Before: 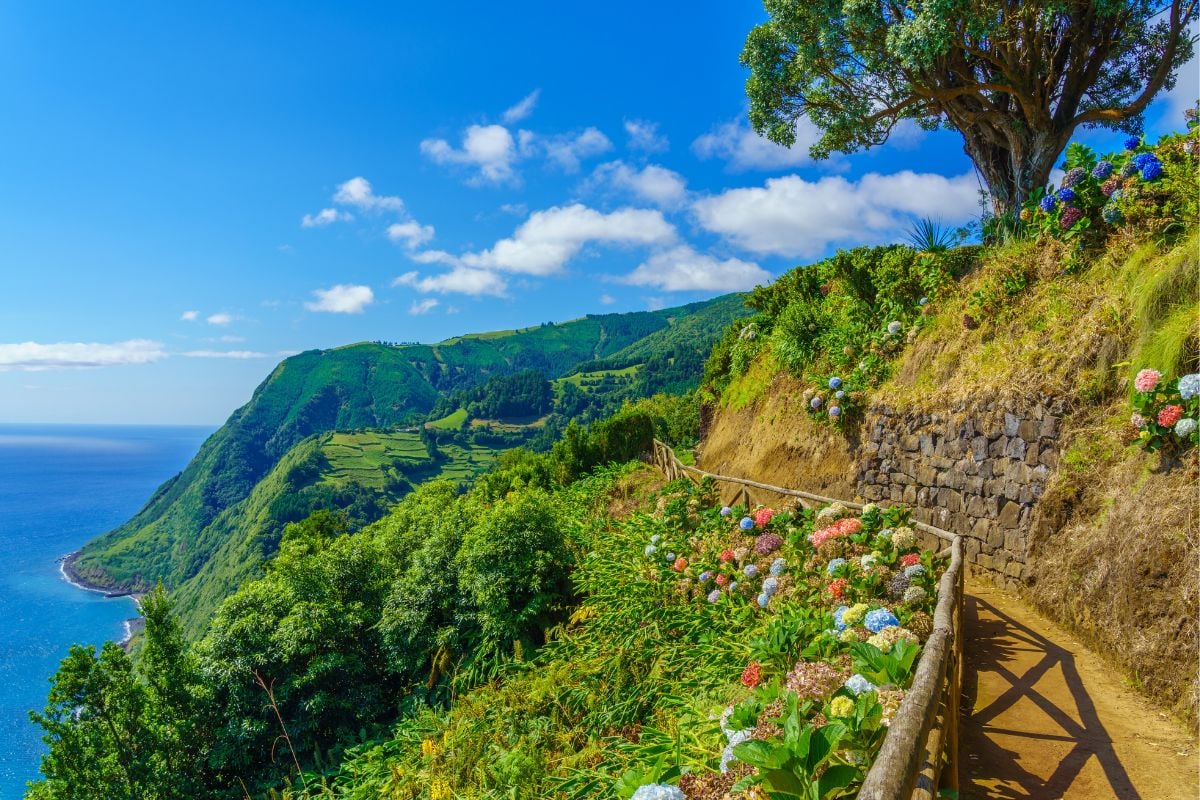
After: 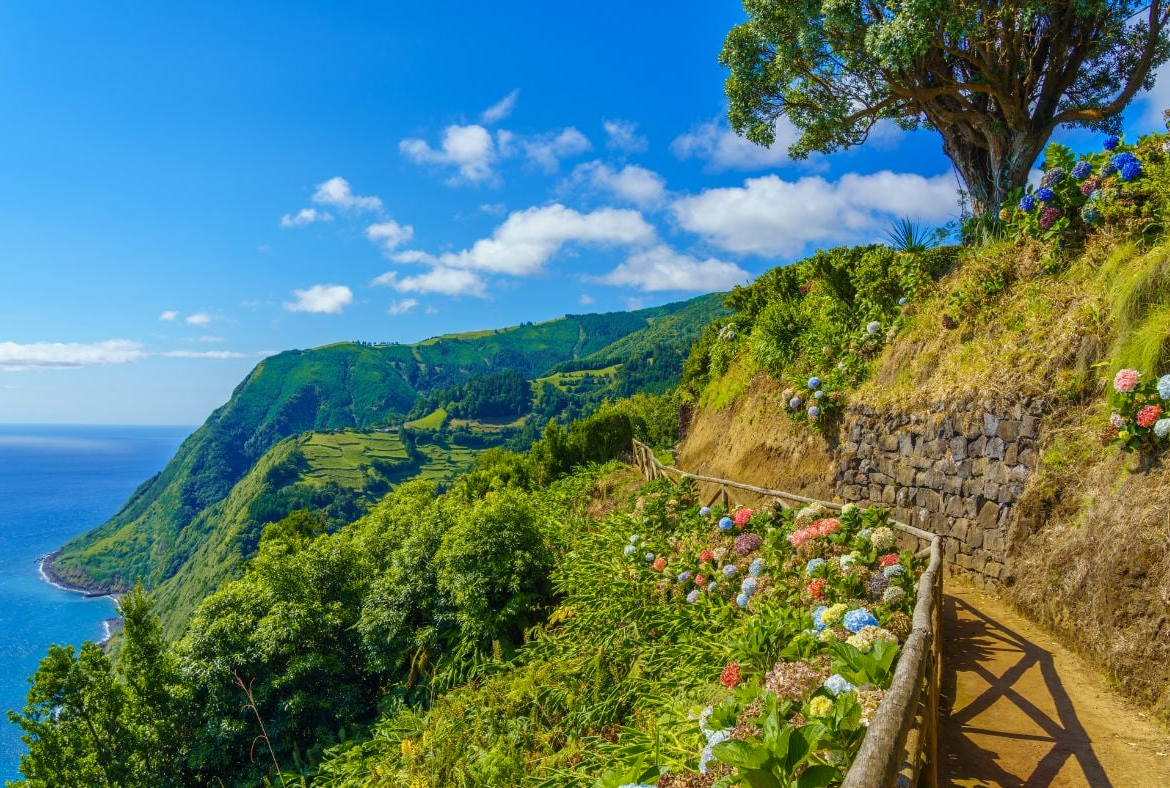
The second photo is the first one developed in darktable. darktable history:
crop and rotate: left 1.772%, right 0.723%, bottom 1.413%
color zones: curves: ch2 [(0, 0.5) (0.143, 0.5) (0.286, 0.489) (0.415, 0.421) (0.571, 0.5) (0.714, 0.5) (0.857, 0.5) (1, 0.5)]
